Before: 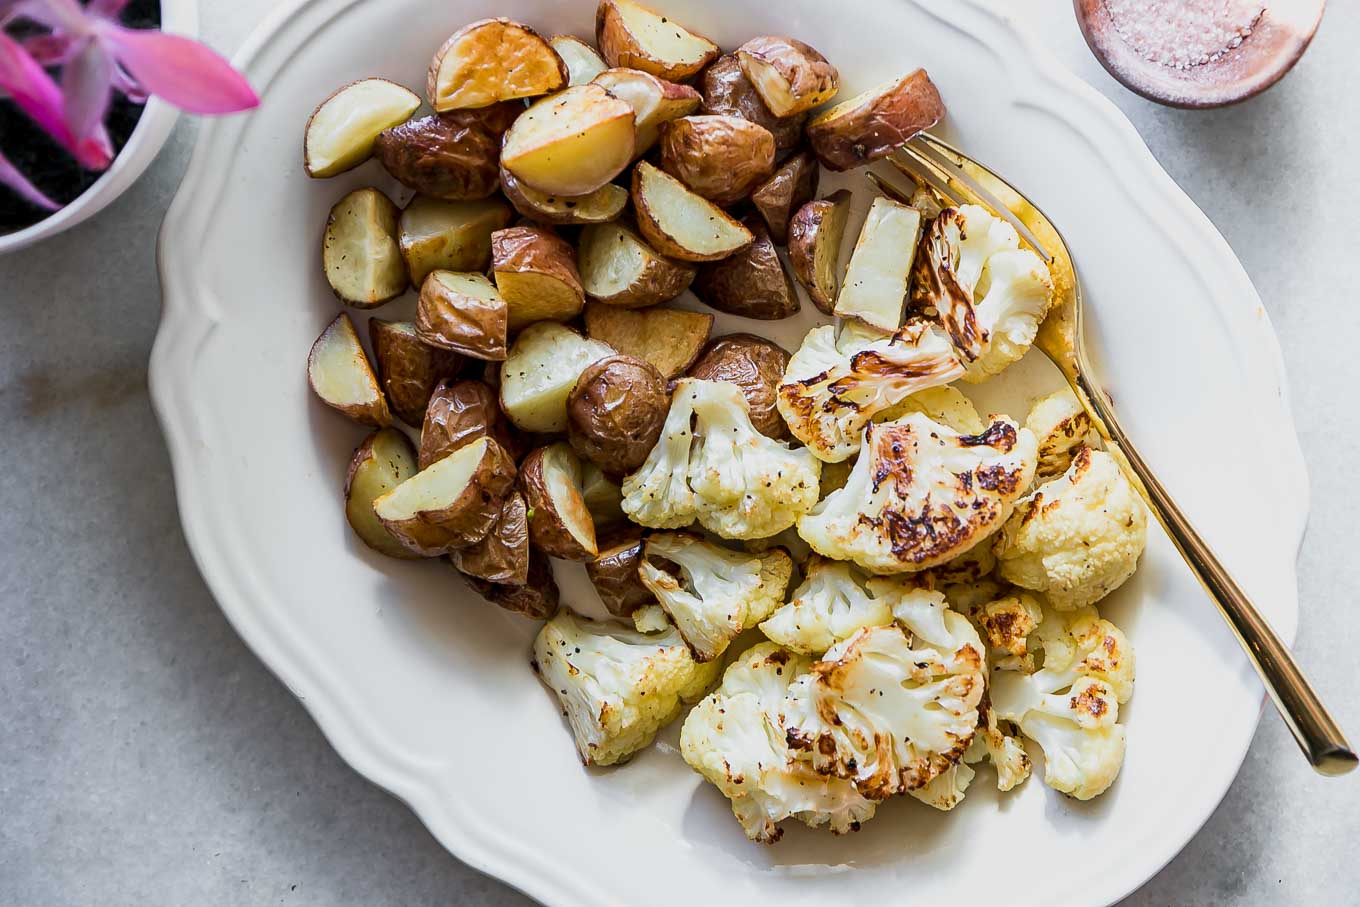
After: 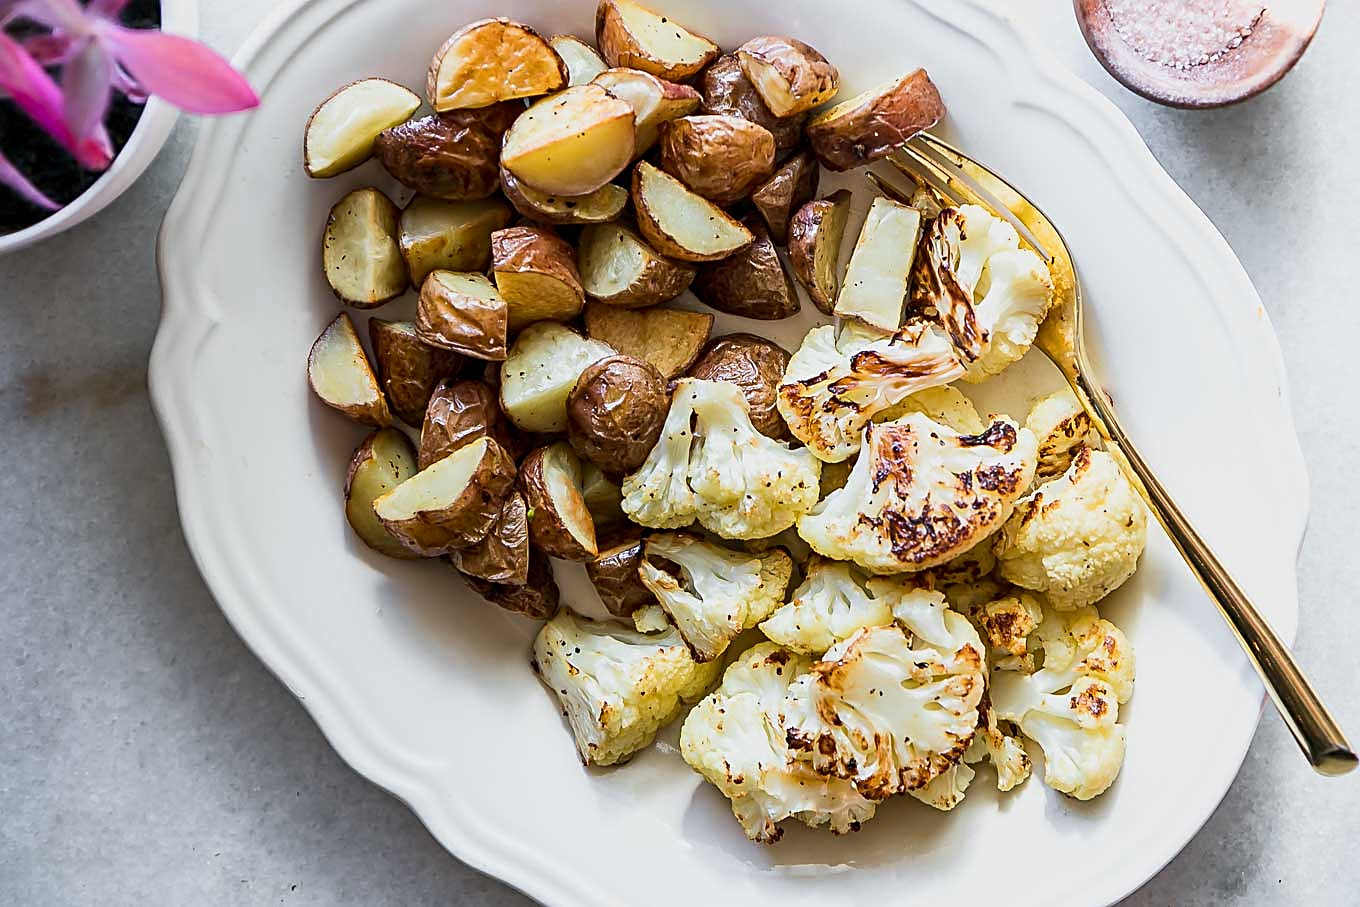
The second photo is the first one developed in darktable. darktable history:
sharpen: amount 0.598
contrast brightness saturation: contrast 0.105, brightness 0.025, saturation 0.02
